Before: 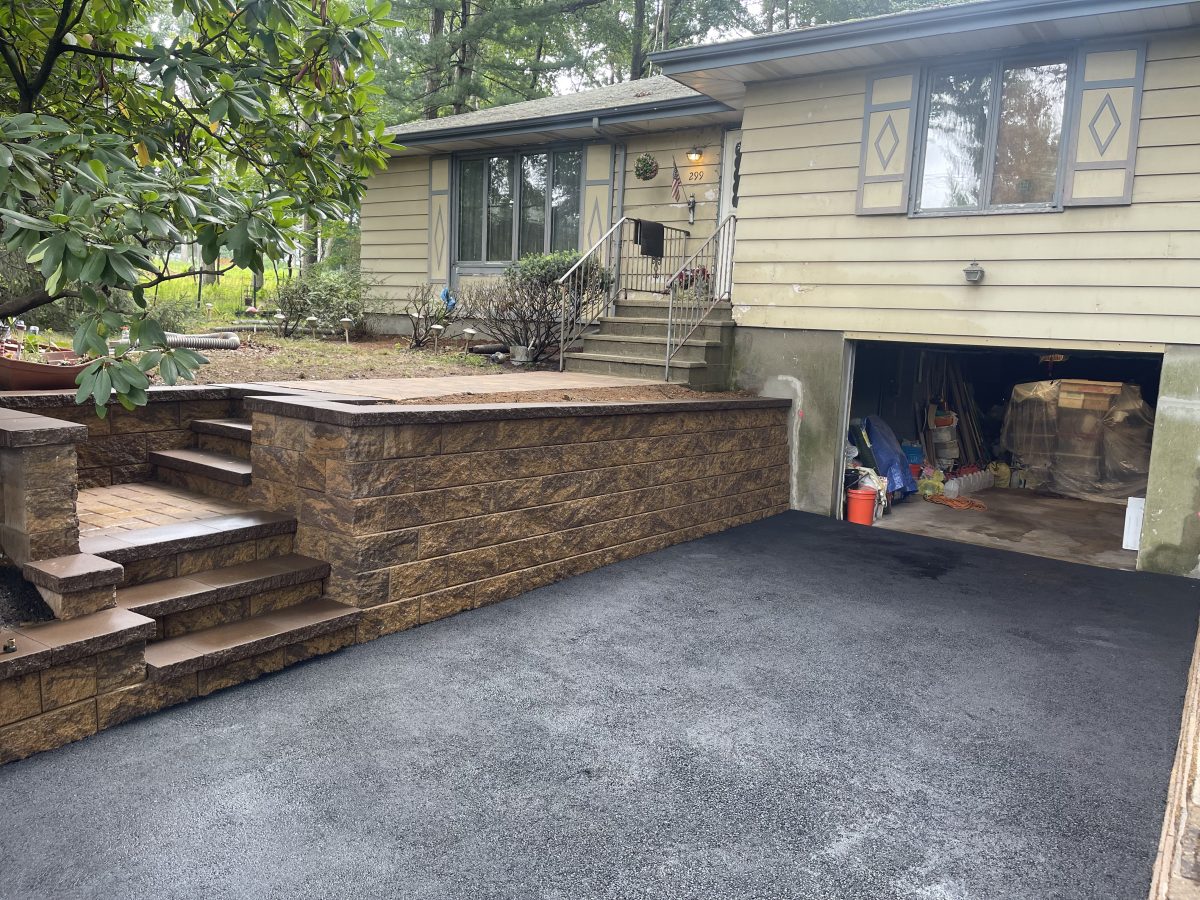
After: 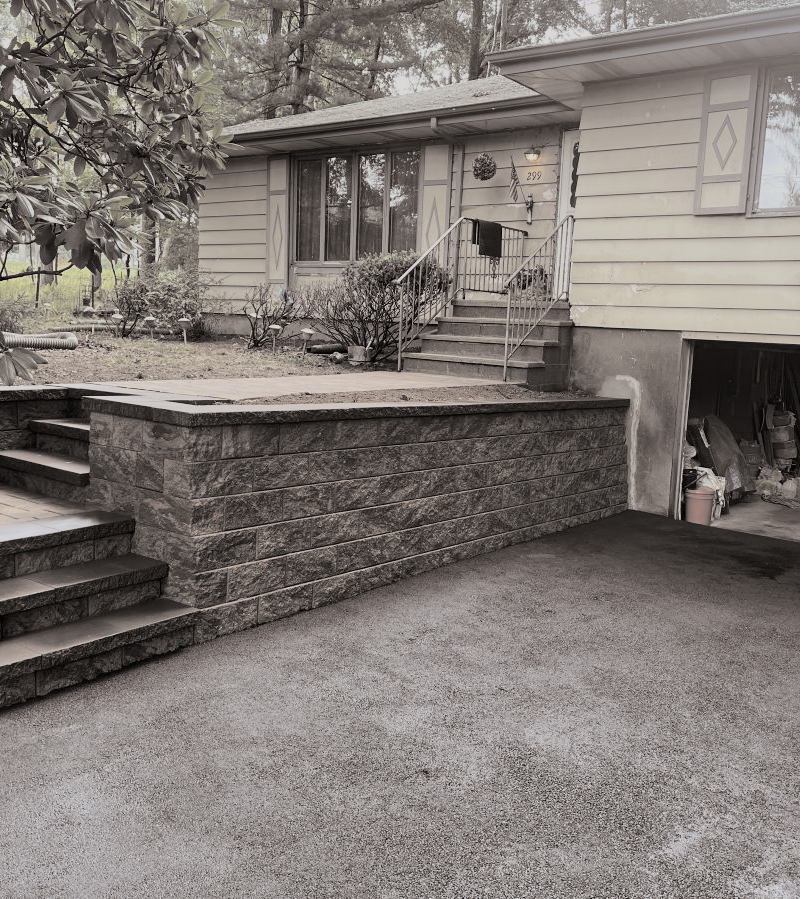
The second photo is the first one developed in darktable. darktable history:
filmic rgb: black relative exposure -7.65 EV, white relative exposure 4.56 EV, hardness 3.61, color science v6 (2022)
contrast brightness saturation: contrast 0.1, saturation -0.36
split-toning: shadows › hue 26°, shadows › saturation 0.09, highlights › hue 40°, highlights › saturation 0.18, balance -63, compress 0%
crop and rotate: left 13.537%, right 19.796%
